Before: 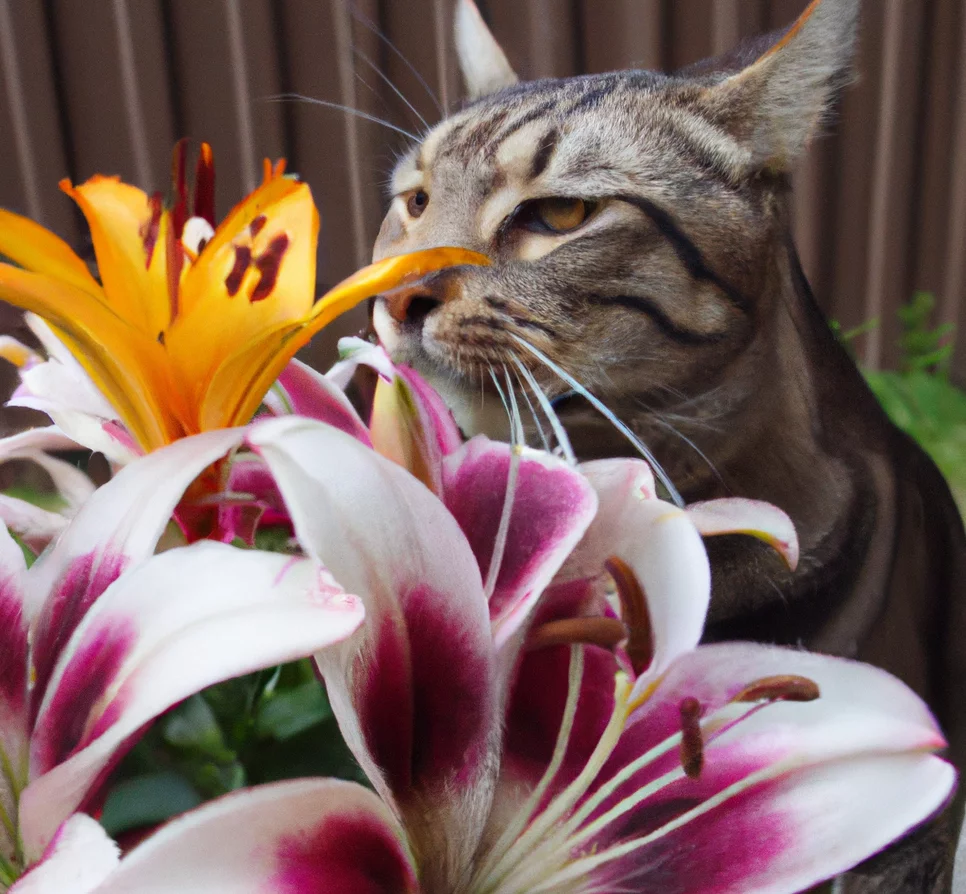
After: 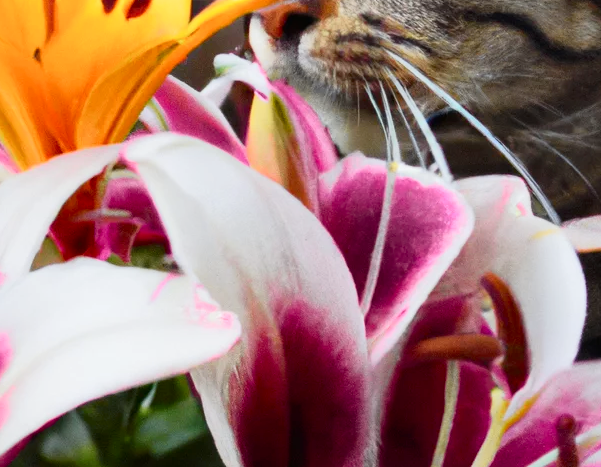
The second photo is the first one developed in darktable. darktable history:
tone curve: curves: ch0 [(0, 0.006) (0.037, 0.022) (0.123, 0.105) (0.19, 0.173) (0.277, 0.279) (0.474, 0.517) (0.597, 0.662) (0.687, 0.774) (0.855, 0.891) (1, 0.982)]; ch1 [(0, 0) (0.243, 0.245) (0.422, 0.415) (0.493, 0.495) (0.508, 0.503) (0.544, 0.552) (0.557, 0.582) (0.626, 0.672) (0.694, 0.732) (1, 1)]; ch2 [(0, 0) (0.249, 0.216) (0.356, 0.329) (0.424, 0.442) (0.476, 0.483) (0.498, 0.5) (0.517, 0.519) (0.532, 0.539) (0.562, 0.596) (0.614, 0.662) (0.706, 0.757) (0.808, 0.809) (0.991, 0.968)], color space Lab, independent channels, preserve colors none
crop: left 12.901%, top 31.689%, right 24.813%, bottom 16.008%
